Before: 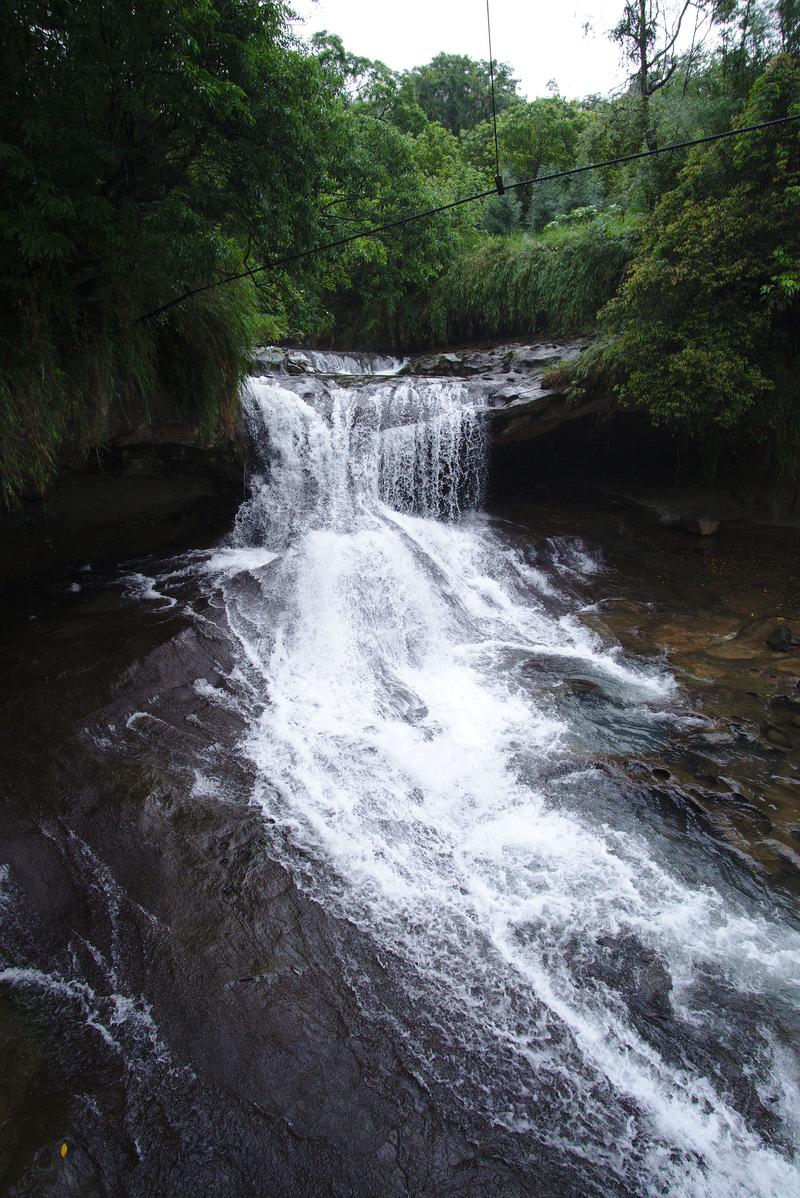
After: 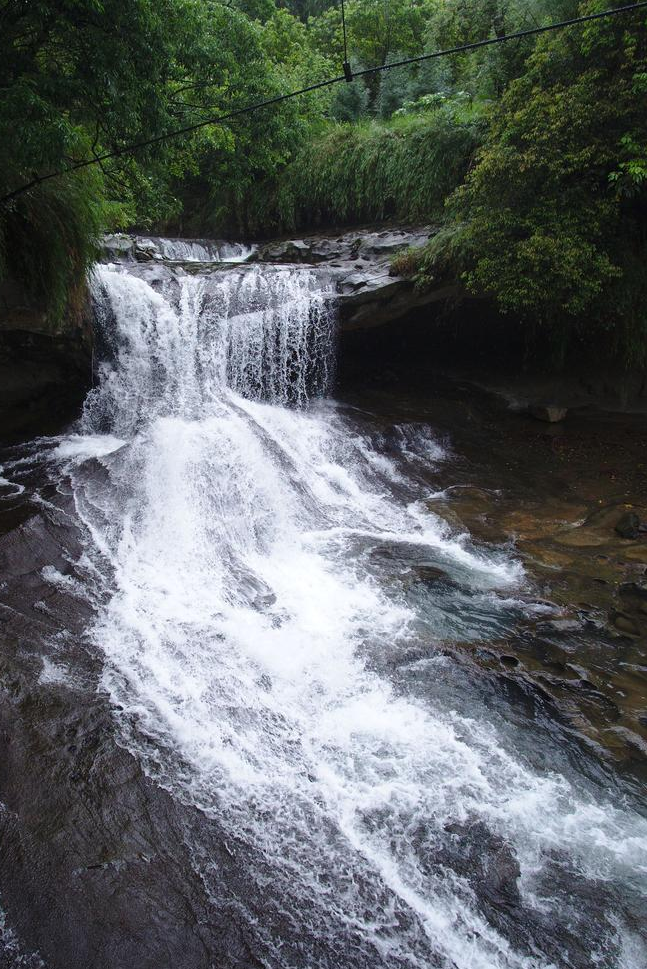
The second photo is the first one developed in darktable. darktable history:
crop: left 19.073%, top 9.439%, right 0%, bottom 9.651%
